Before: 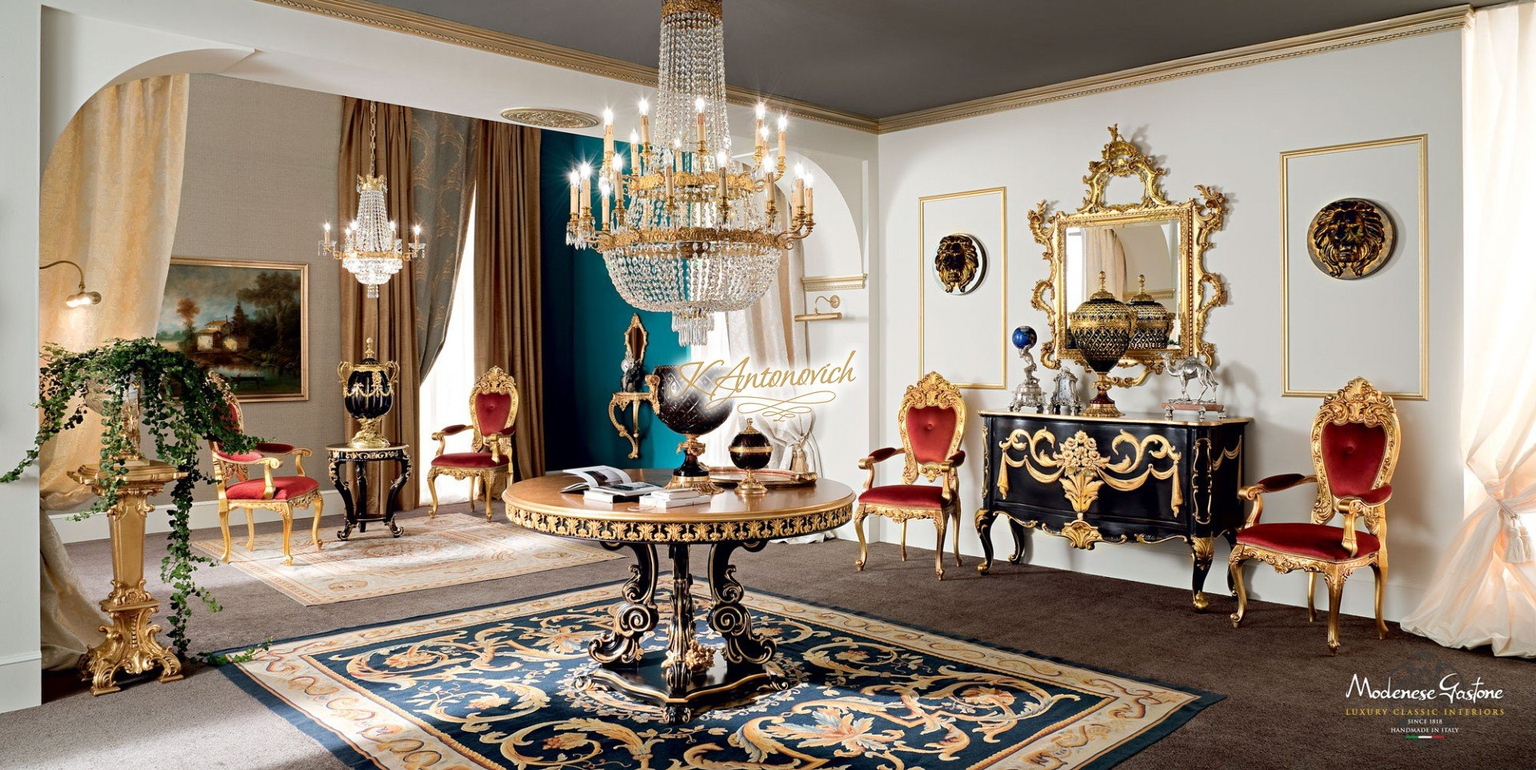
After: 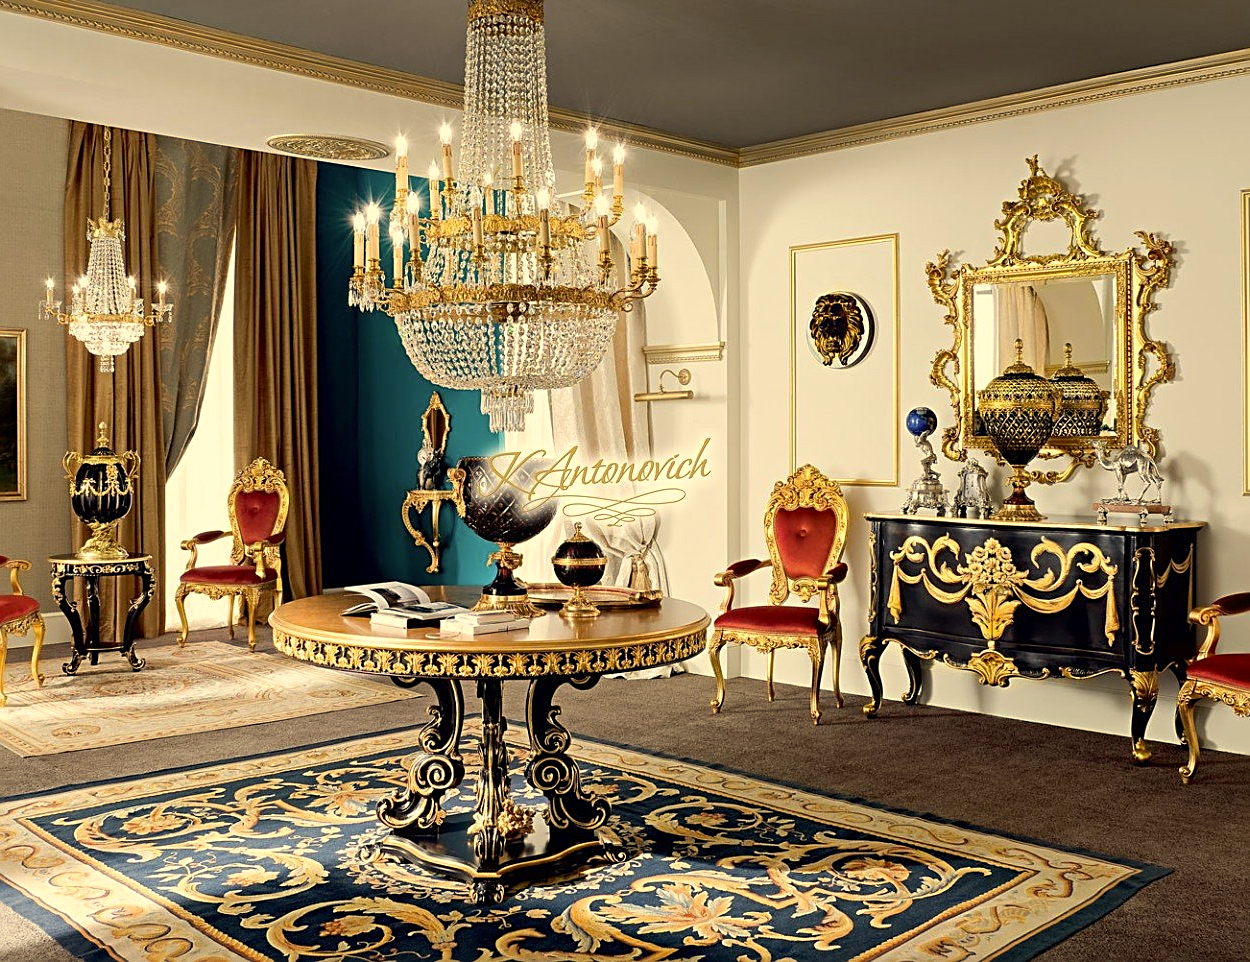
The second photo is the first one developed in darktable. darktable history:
color correction: highlights a* 2.52, highlights b* 22.73
sharpen: on, module defaults
crop and rotate: left 18.747%, right 16.133%
